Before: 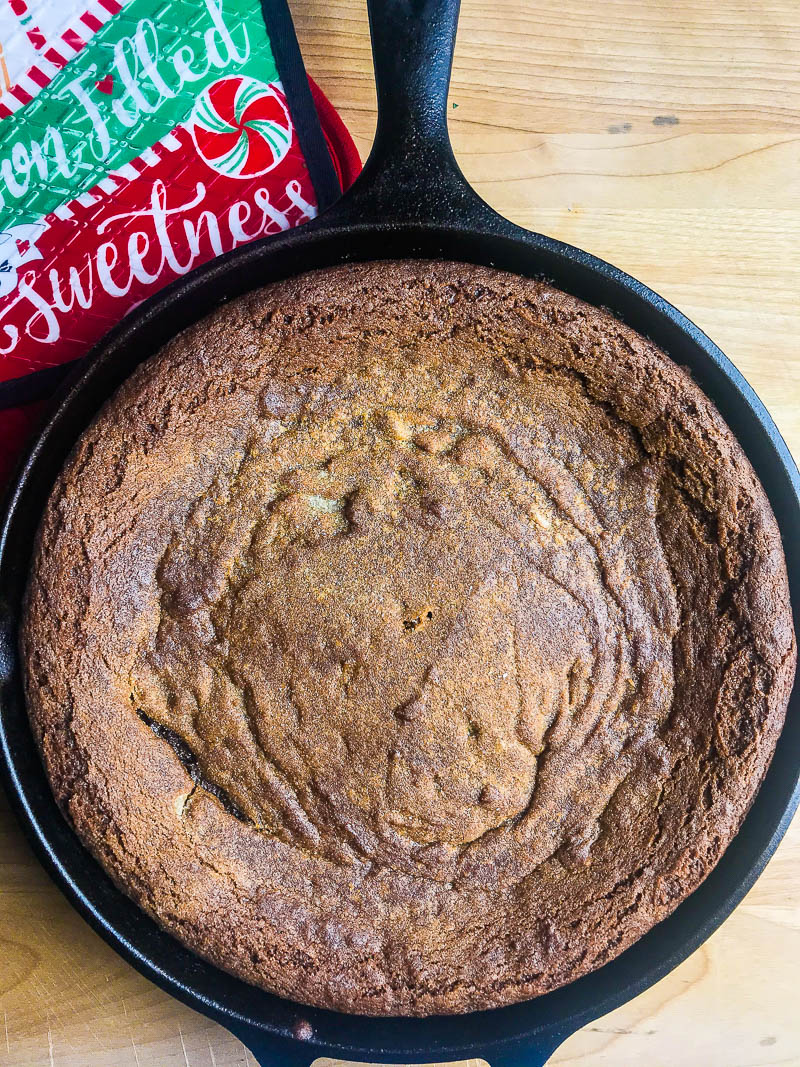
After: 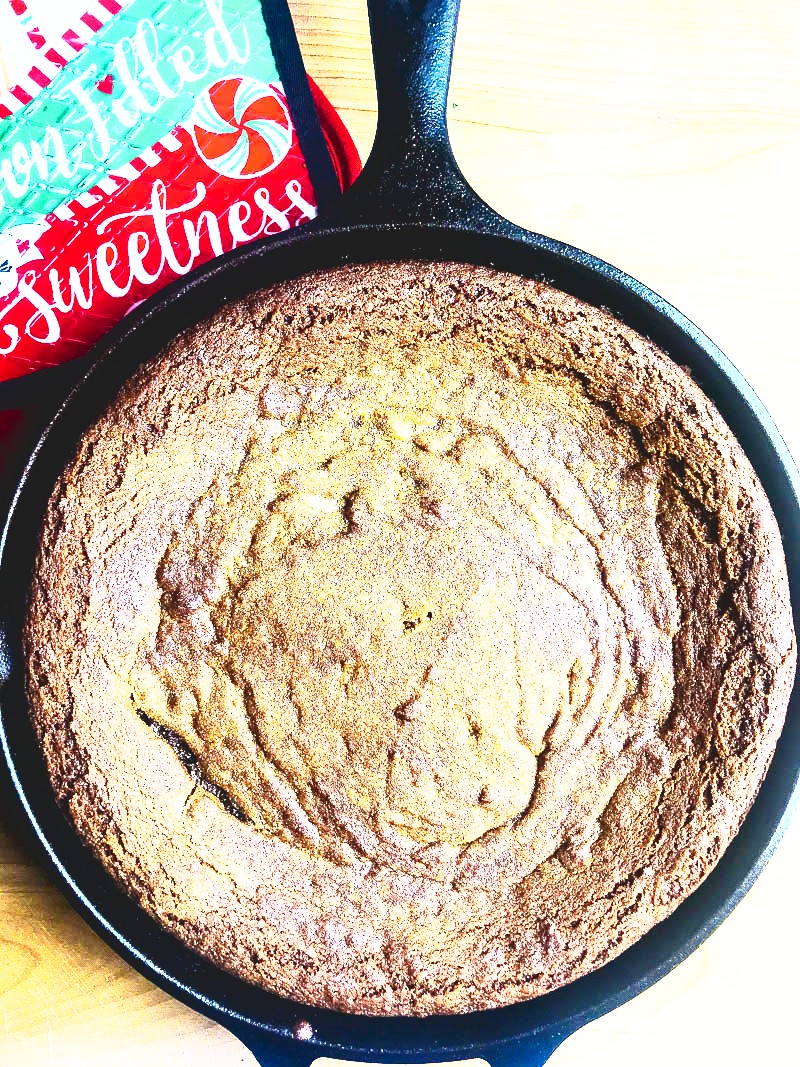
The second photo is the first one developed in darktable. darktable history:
tone curve: curves: ch0 [(0, 0) (0.003, 0.116) (0.011, 0.116) (0.025, 0.113) (0.044, 0.114) (0.069, 0.118) (0.1, 0.137) (0.136, 0.171) (0.177, 0.213) (0.224, 0.259) (0.277, 0.316) (0.335, 0.381) (0.399, 0.458) (0.468, 0.548) (0.543, 0.654) (0.623, 0.775) (0.709, 0.895) (0.801, 0.972) (0.898, 0.991) (1, 1)], color space Lab, independent channels, preserve colors none
base curve: curves: ch0 [(0, 0) (0.007, 0.004) (0.027, 0.03) (0.046, 0.07) (0.207, 0.54) (0.442, 0.872) (0.673, 0.972) (1, 1)], preserve colors none
